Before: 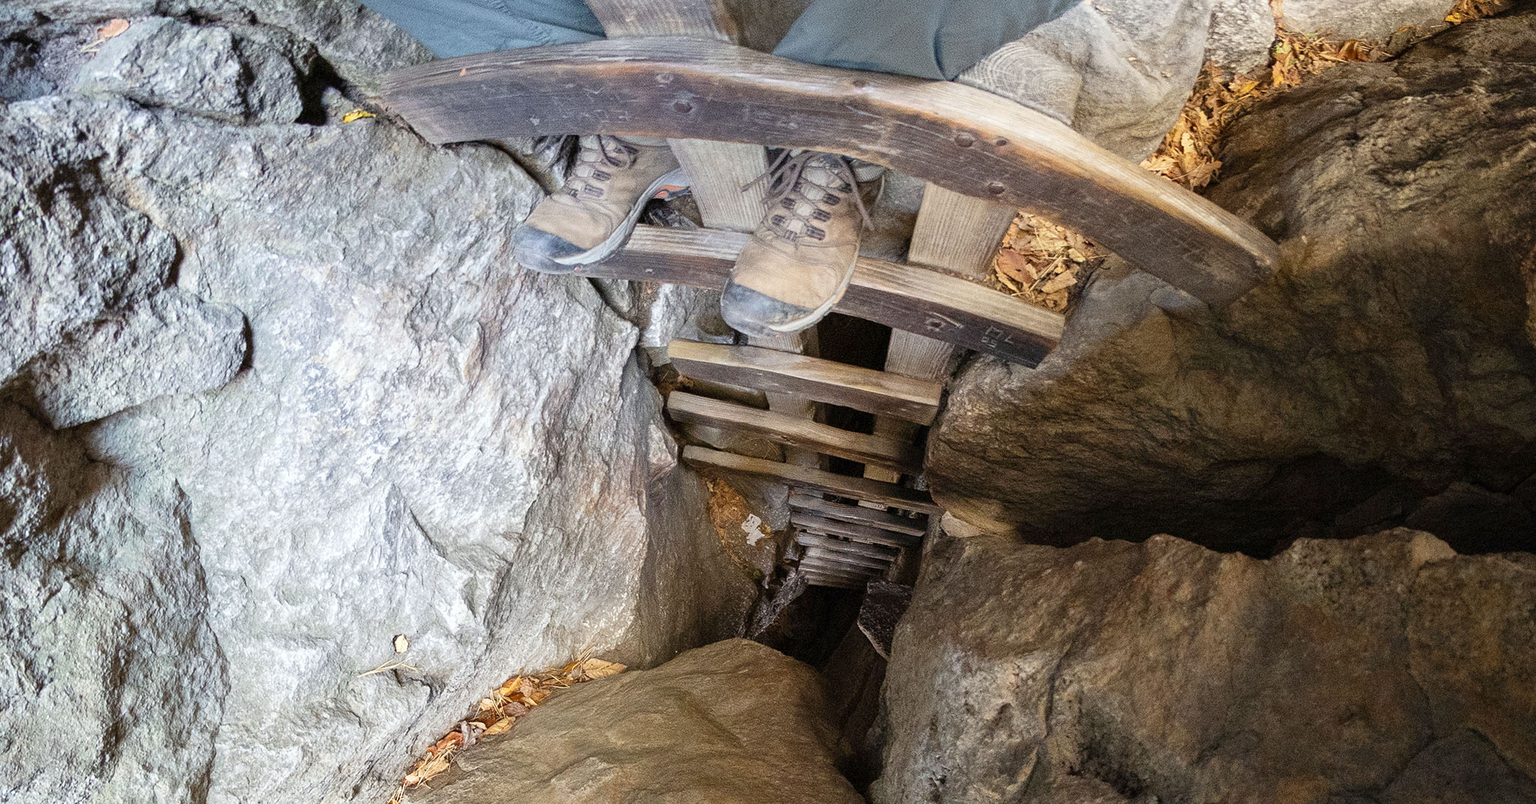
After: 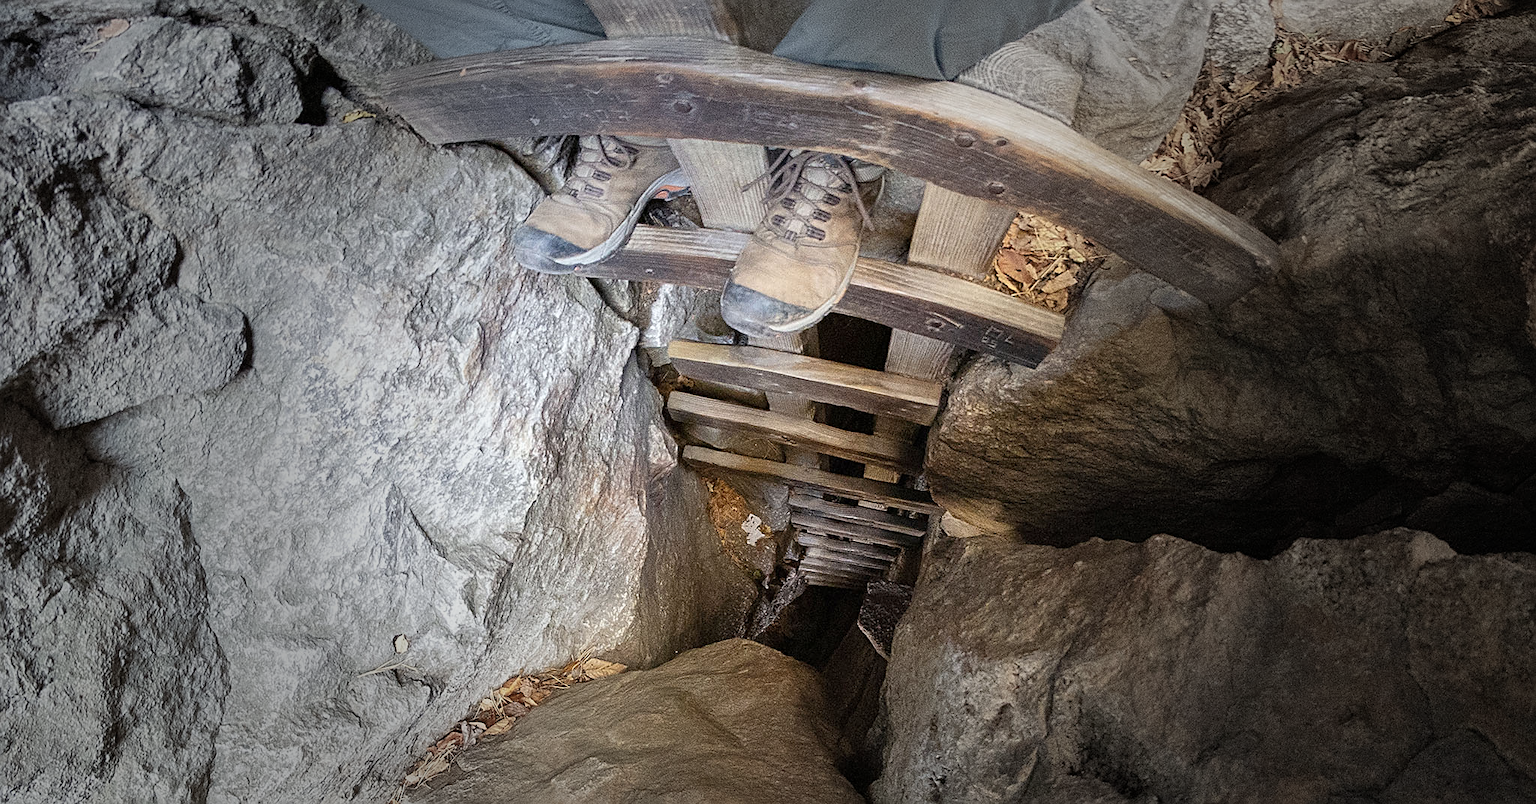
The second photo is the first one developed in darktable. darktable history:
vignetting: fall-off start 31.28%, fall-off radius 34.64%, brightness -0.575
sharpen: on, module defaults
shadows and highlights: radius 125.46, shadows 30.51, highlights -30.51, low approximation 0.01, soften with gaussian
